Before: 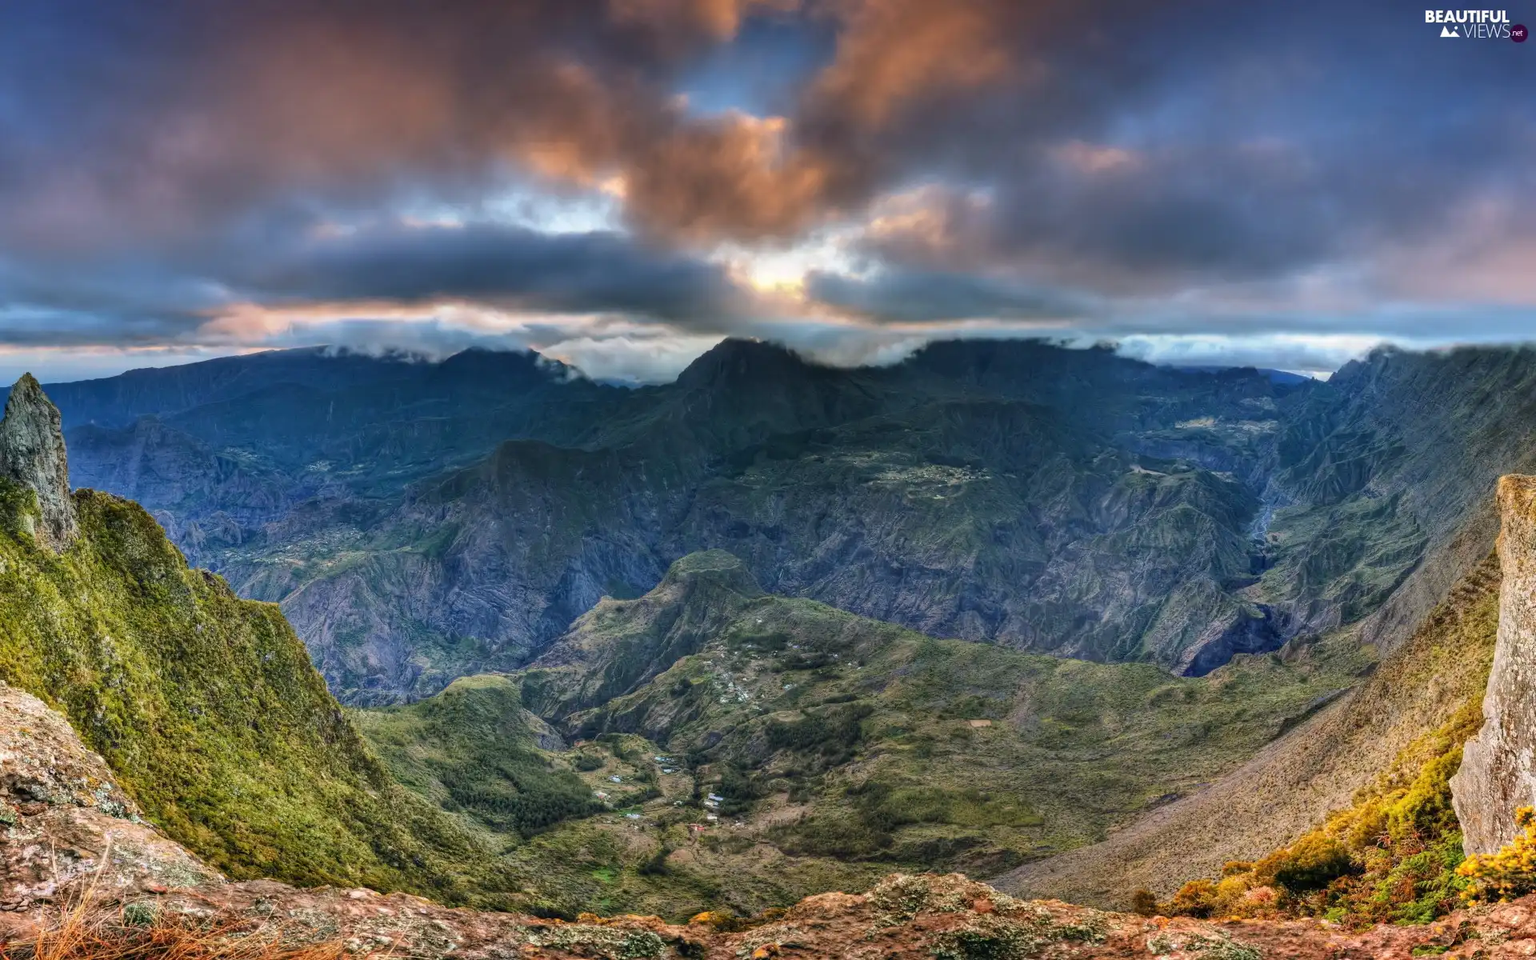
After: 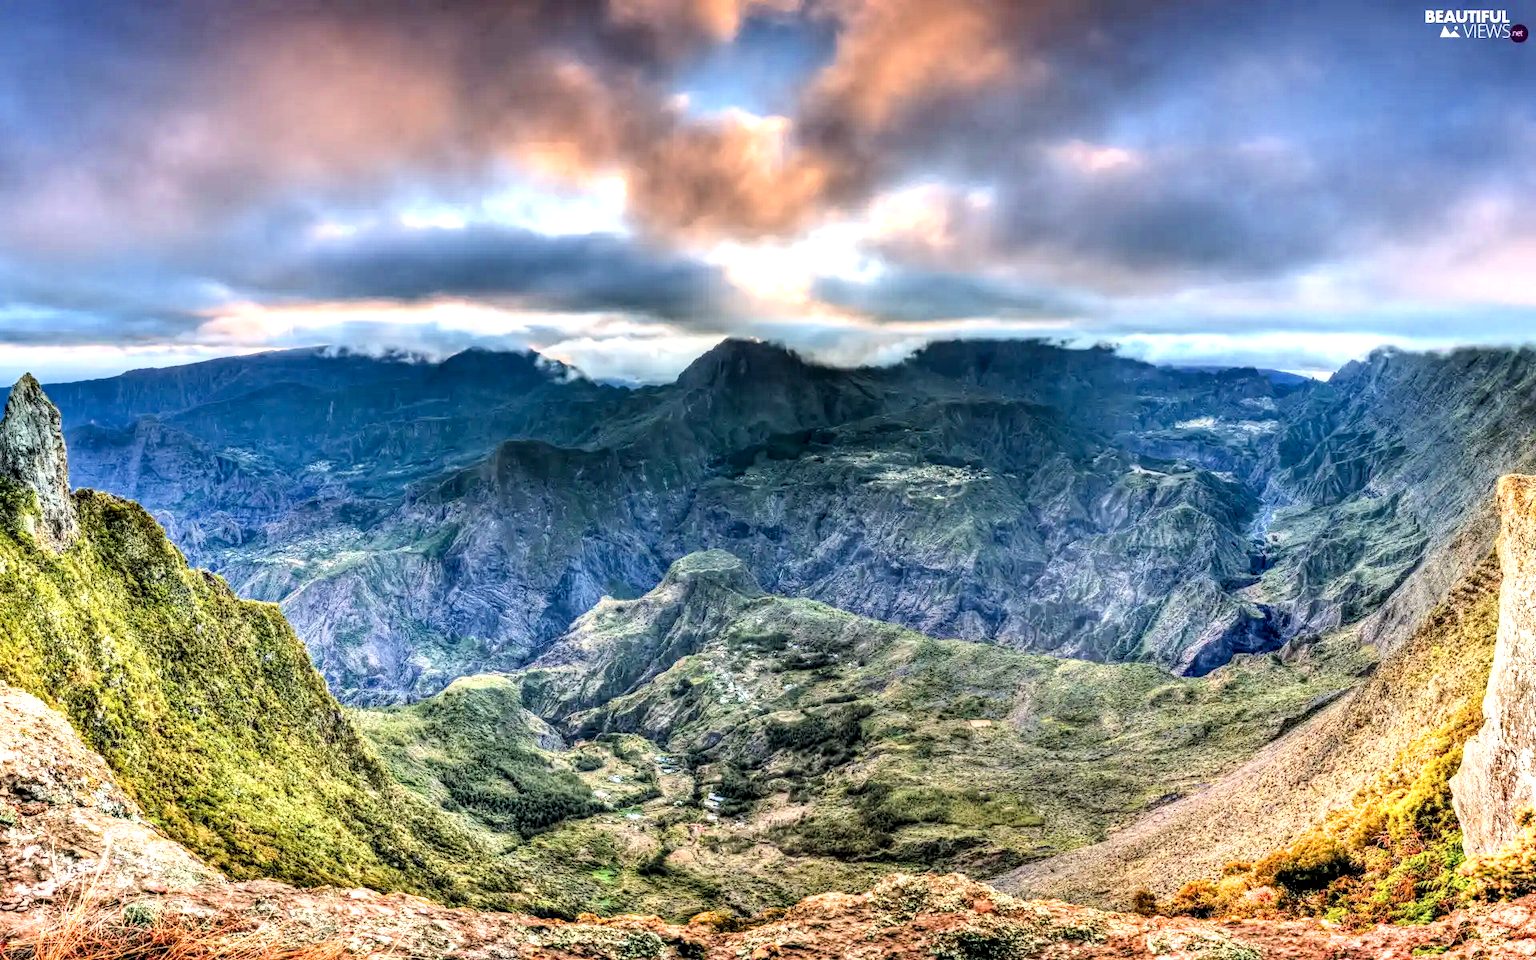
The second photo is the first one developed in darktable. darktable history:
local contrast: highlights 18%, detail 188%
exposure: black level correction 0, exposure 1.373 EV, compensate highlight preservation false
filmic rgb: black relative exposure -7.65 EV, white relative exposure 4.56 EV, threshold 3 EV, hardness 3.61, color science v6 (2022), enable highlight reconstruction true
